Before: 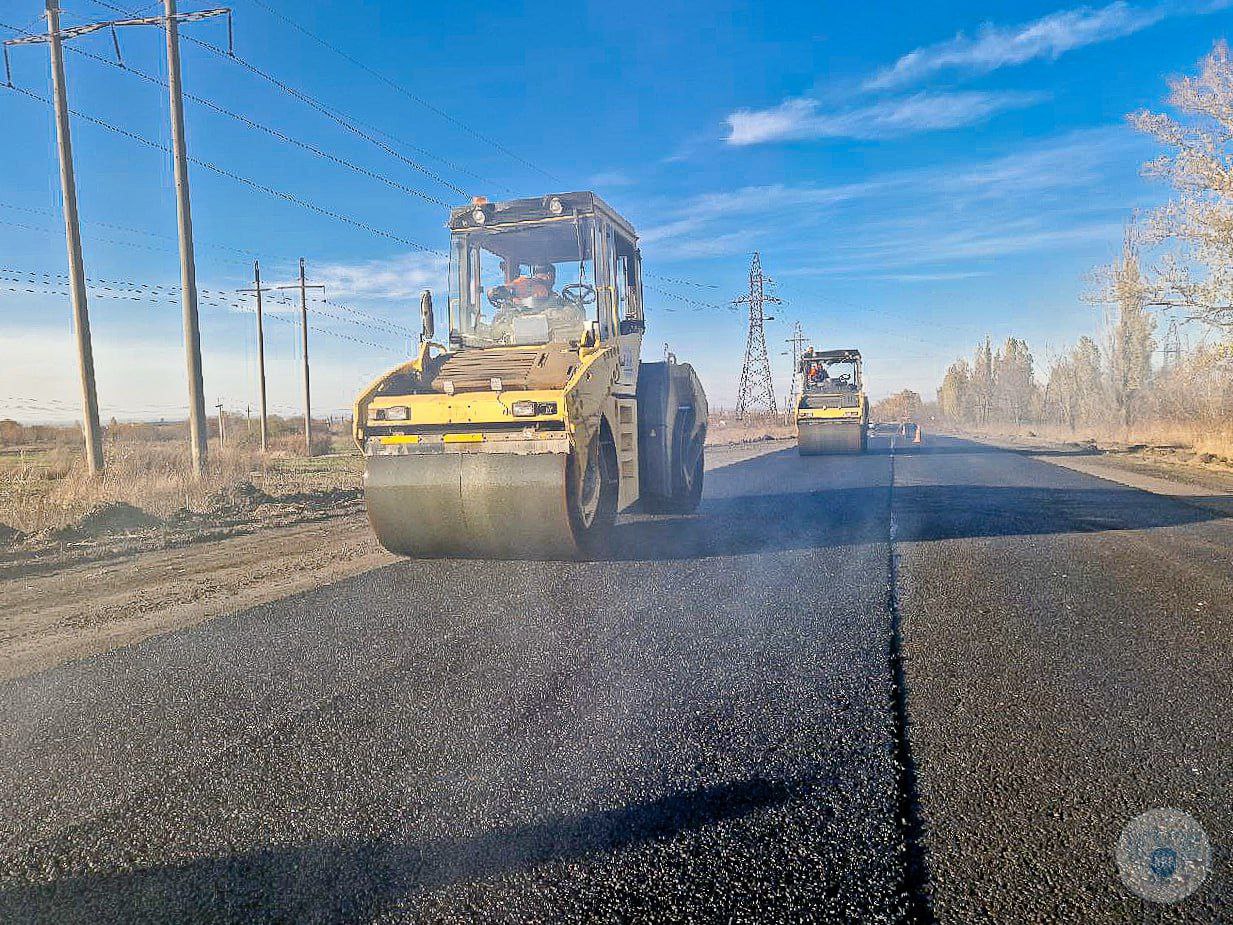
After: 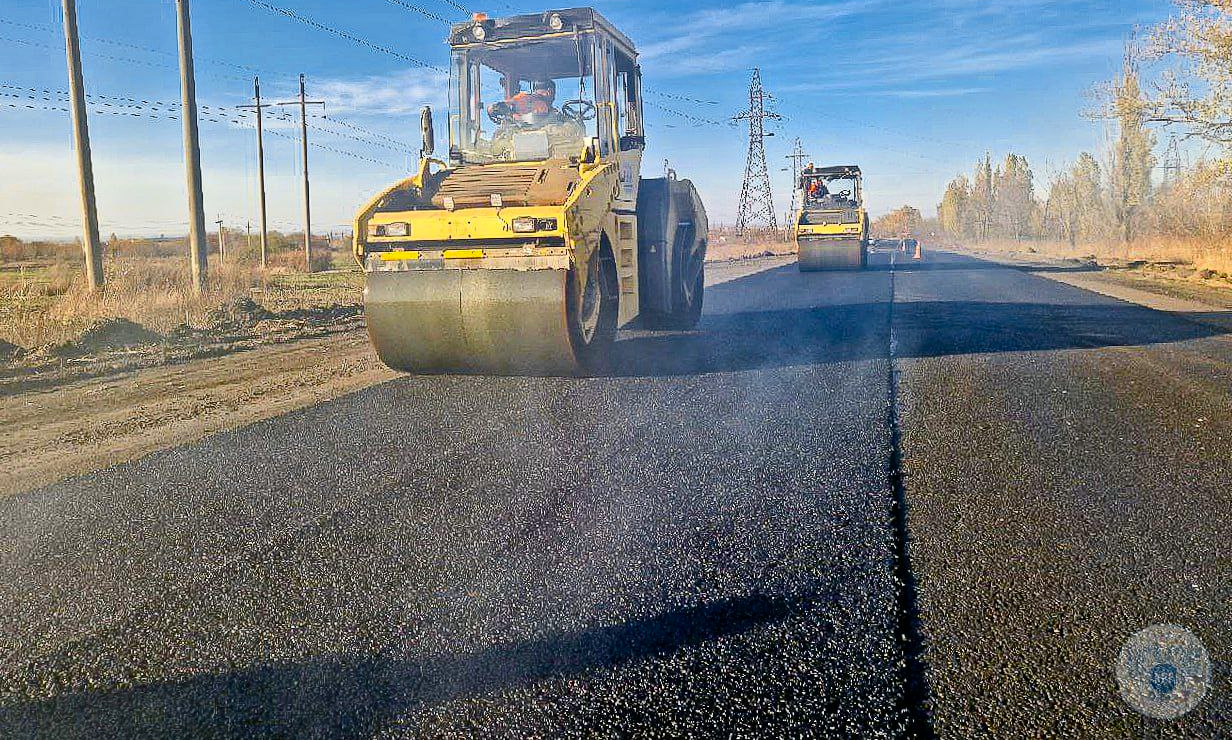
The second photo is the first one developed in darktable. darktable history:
crop and rotate: top 19.998%
tone curve: curves: ch0 [(0, 0) (0.227, 0.17) (0.766, 0.774) (1, 1)]; ch1 [(0, 0) (0.114, 0.127) (0.437, 0.452) (0.498, 0.495) (0.579, 0.602) (1, 1)]; ch2 [(0, 0) (0.233, 0.259) (0.493, 0.492) (0.568, 0.596) (1, 1)], color space Lab, independent channels, preserve colors none
shadows and highlights: radius 125.46, shadows 30.51, highlights -30.51, low approximation 0.01, soften with gaussian
color balance rgb: perceptual saturation grading › global saturation 10%, global vibrance 10%
